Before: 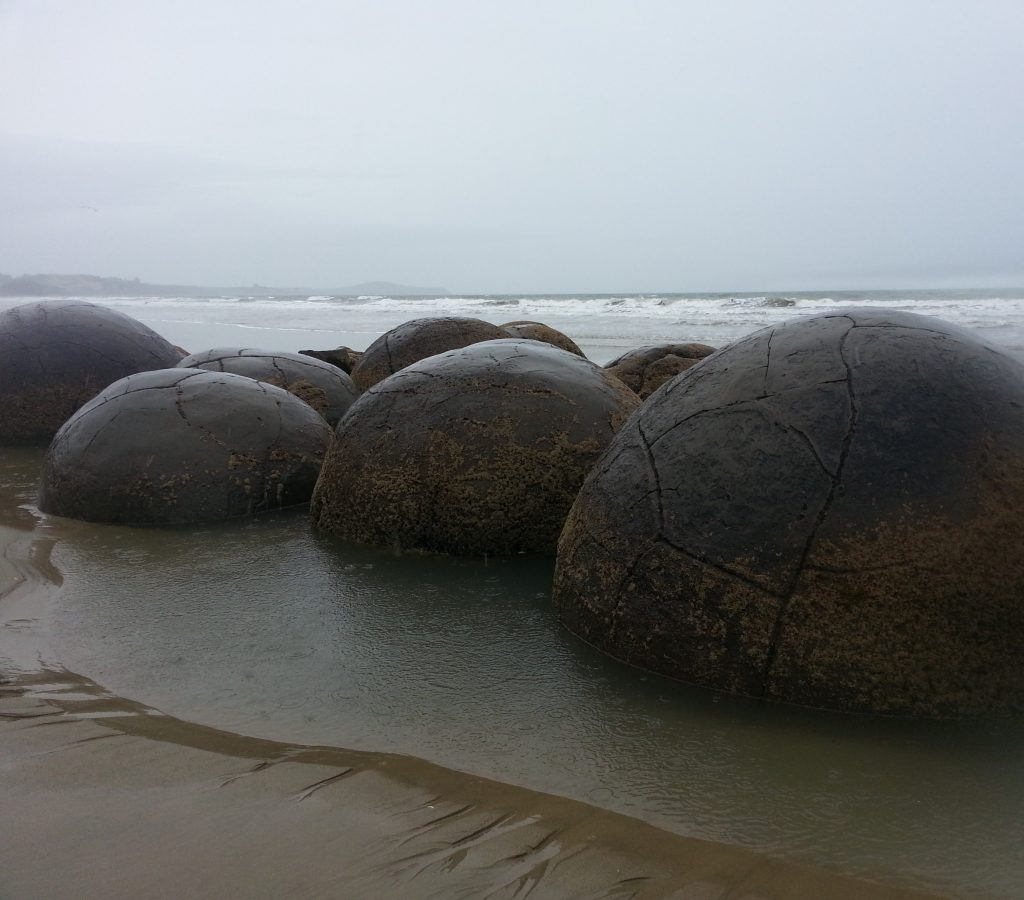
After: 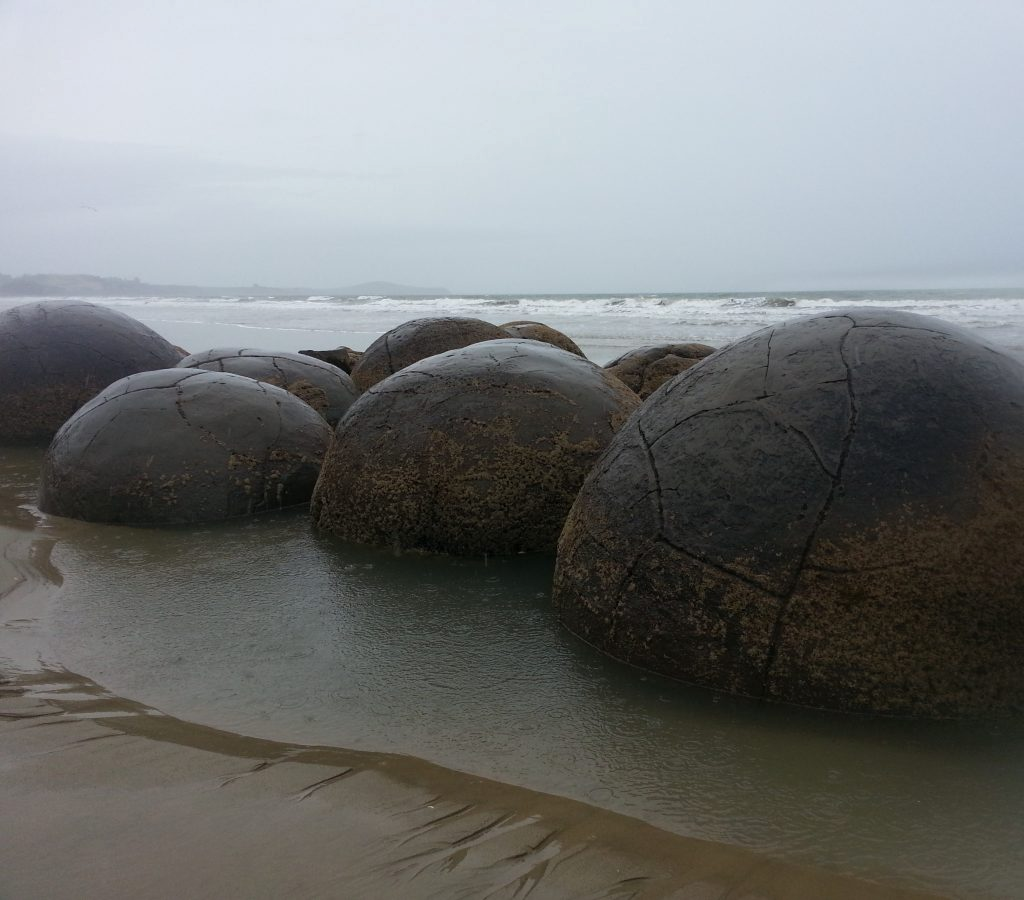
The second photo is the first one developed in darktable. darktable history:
shadows and highlights: radius 126.69, shadows 21.2, highlights -22.77, shadows color adjustment 99.13%, highlights color adjustment 0.42%, low approximation 0.01
